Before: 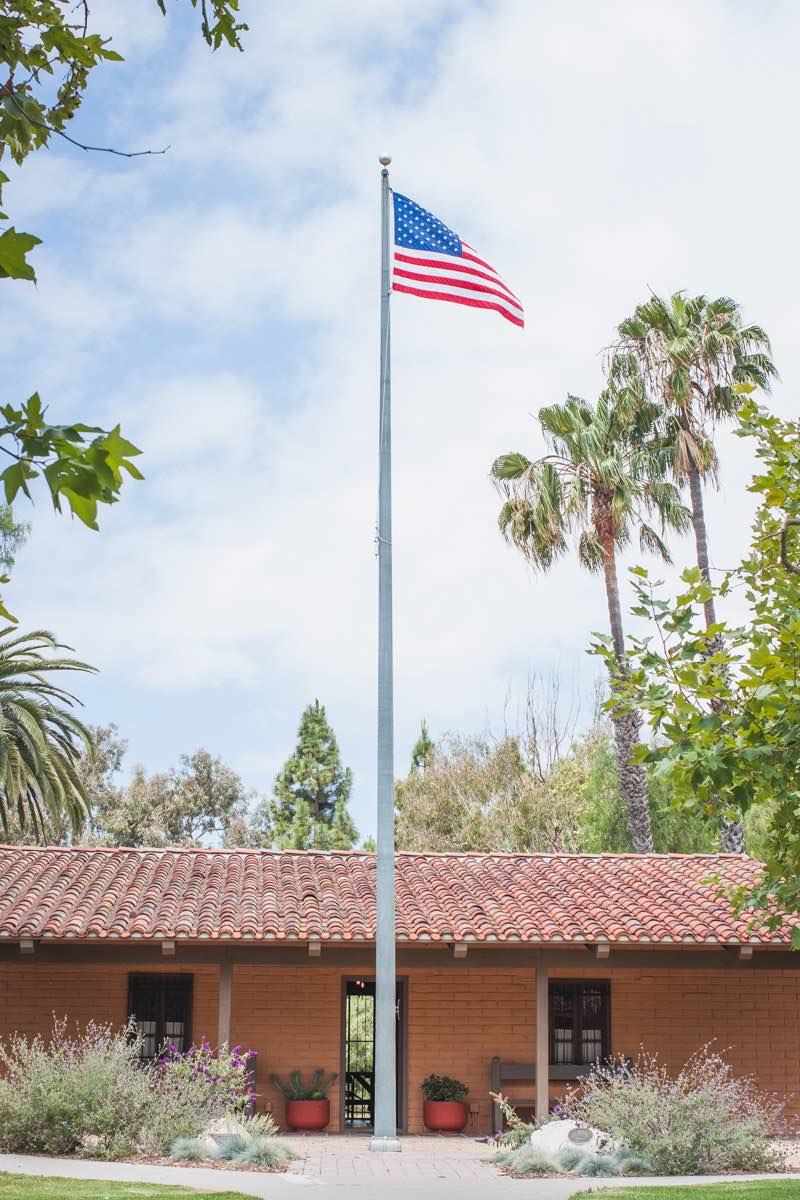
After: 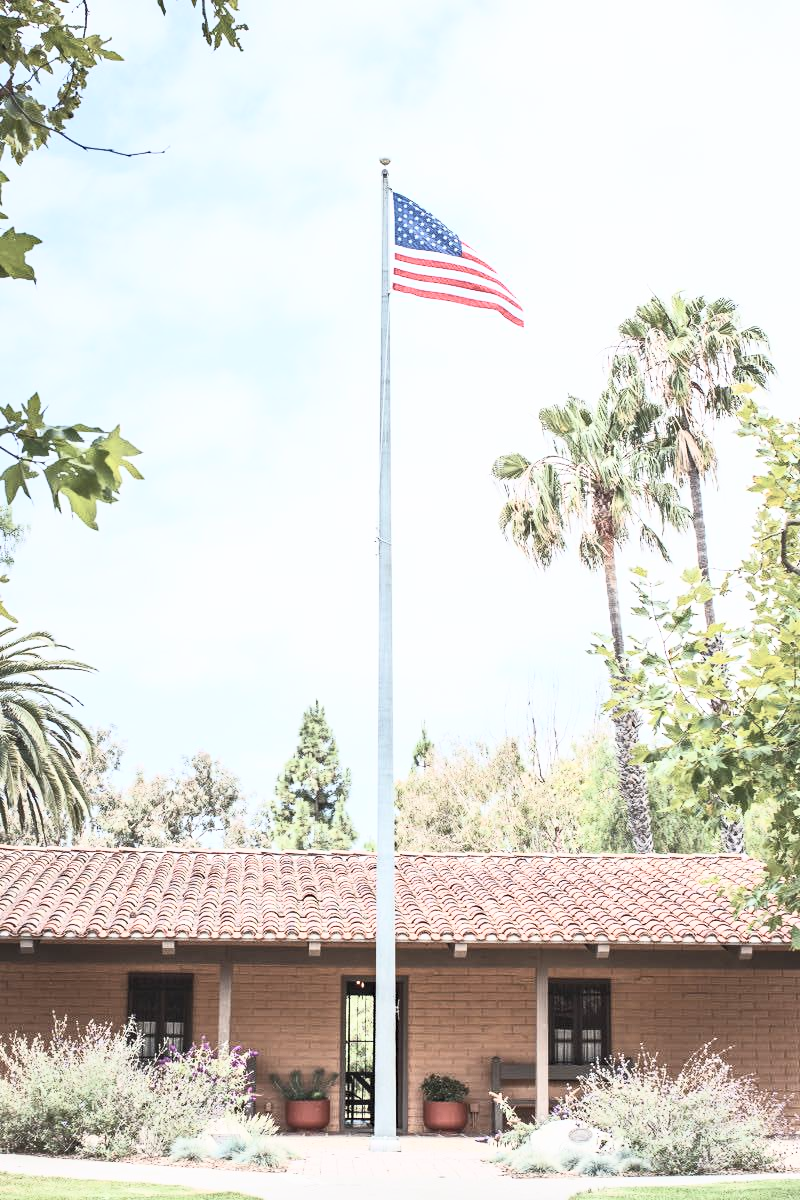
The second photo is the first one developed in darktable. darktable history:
haze removal: compatibility mode true, adaptive false
contrast brightness saturation: contrast 0.551, brightness 0.569, saturation -0.342
